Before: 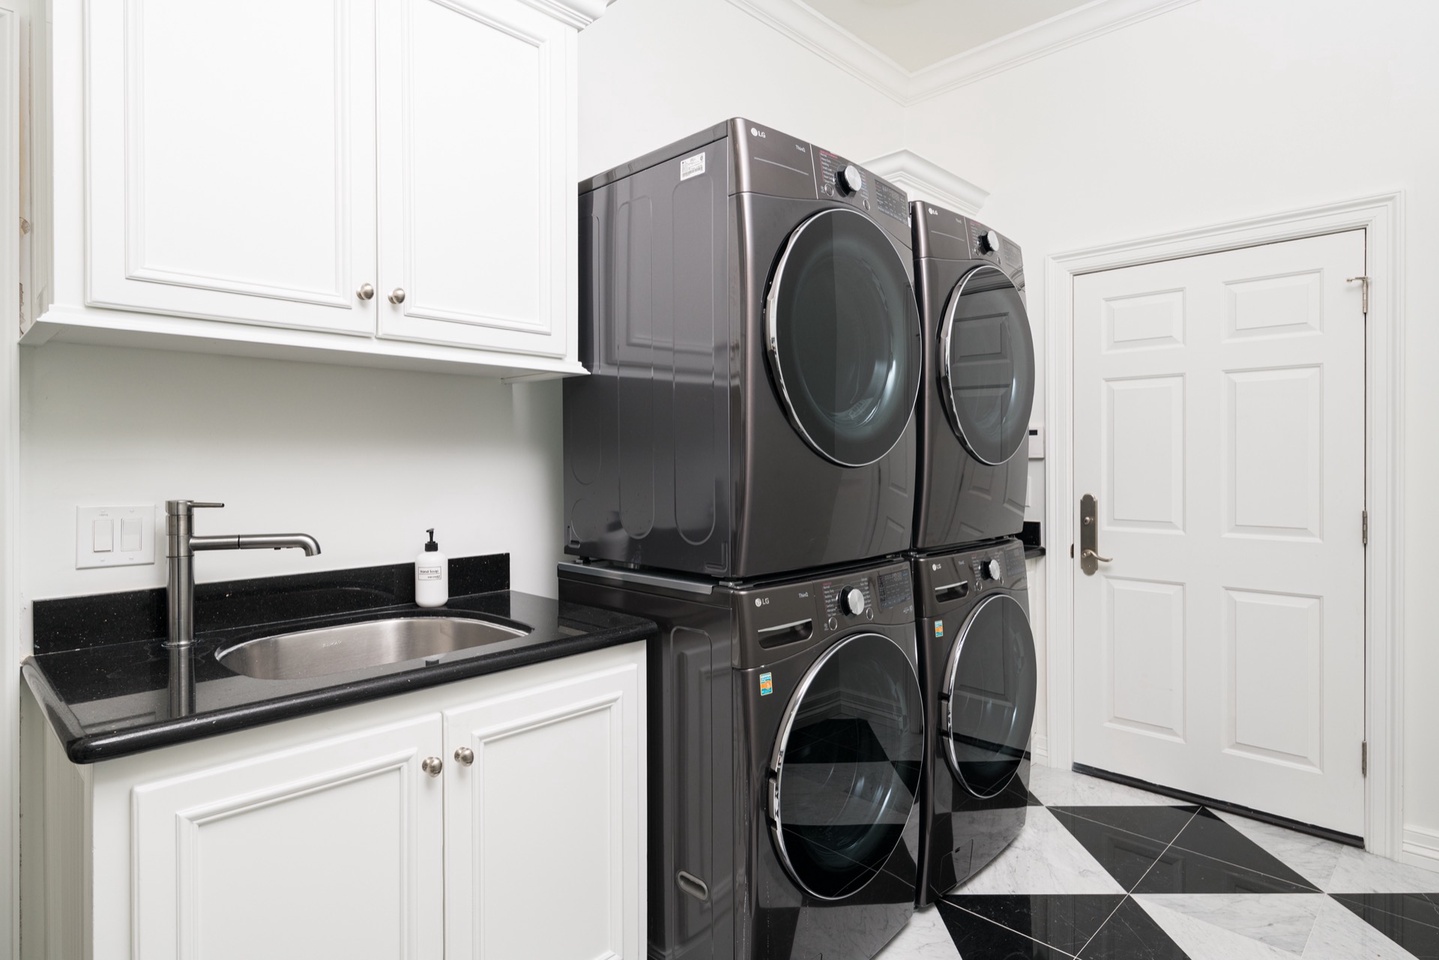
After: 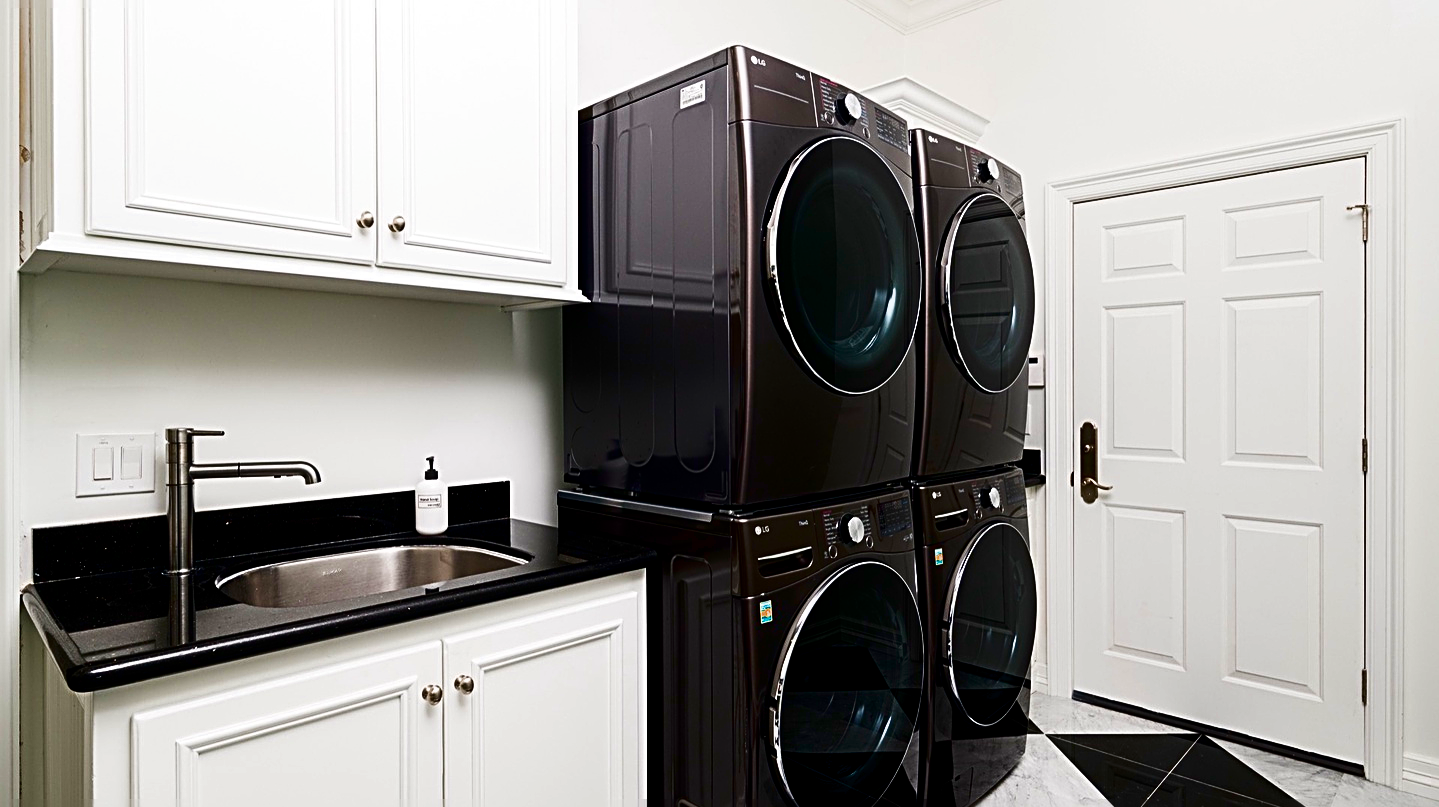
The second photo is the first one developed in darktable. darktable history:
exposure: black level correction 0, exposure 0.696 EV, compensate highlight preservation false
contrast brightness saturation: brightness -0.981, saturation 0.995
haze removal: strength -0.089, distance 0.352, compatibility mode true, adaptive false
crop: top 7.596%, bottom 8.33%
color correction: highlights a* -0.08, highlights b* 0.113
sharpen: radius 3.015, amount 0.767
filmic rgb: black relative exposure -11.73 EV, white relative exposure 5.46 EV, hardness 4.5, latitude 49.17%, contrast 1.14
